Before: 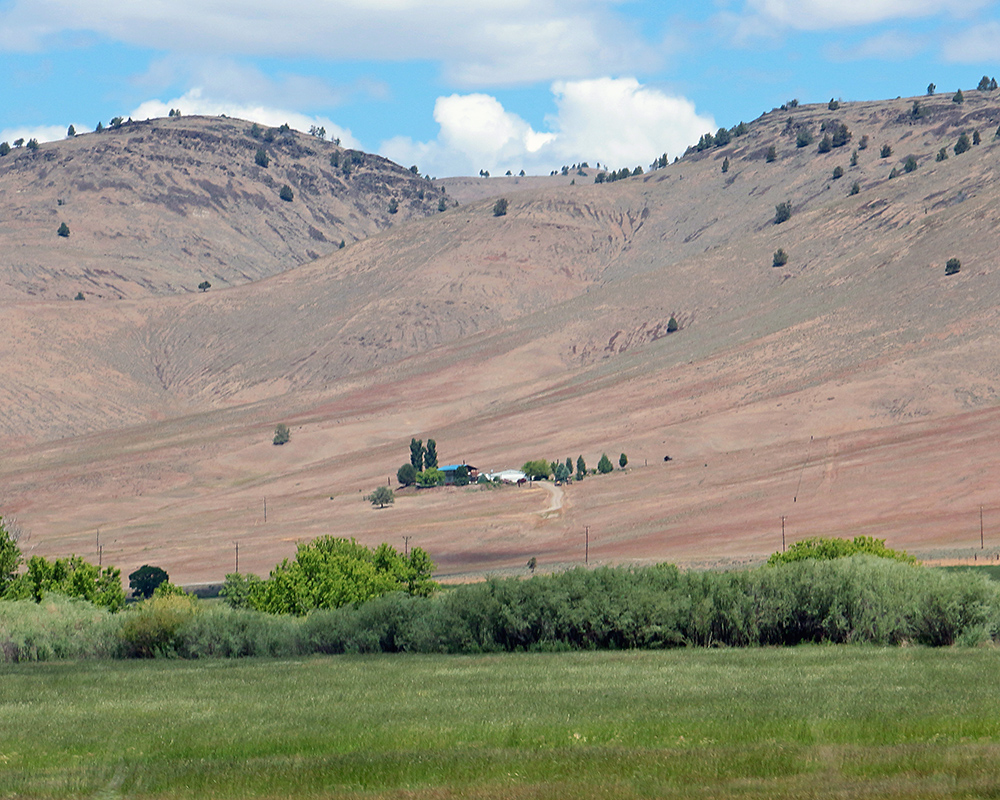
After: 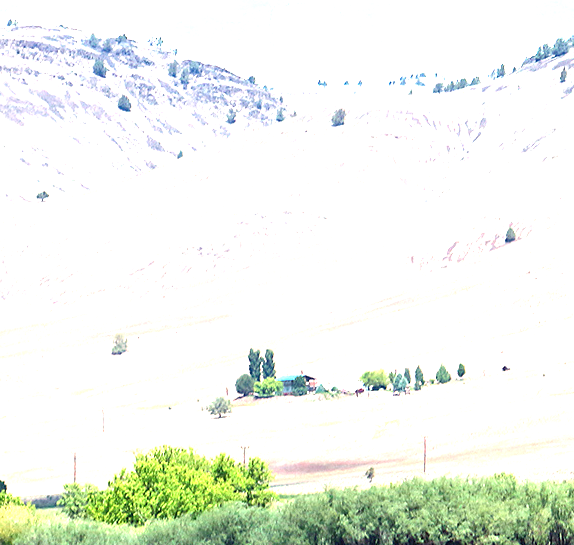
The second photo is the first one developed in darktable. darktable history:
crop: left 16.239%, top 11.372%, right 26.262%, bottom 20.409%
exposure: exposure 2.202 EV, compensate highlight preservation false
